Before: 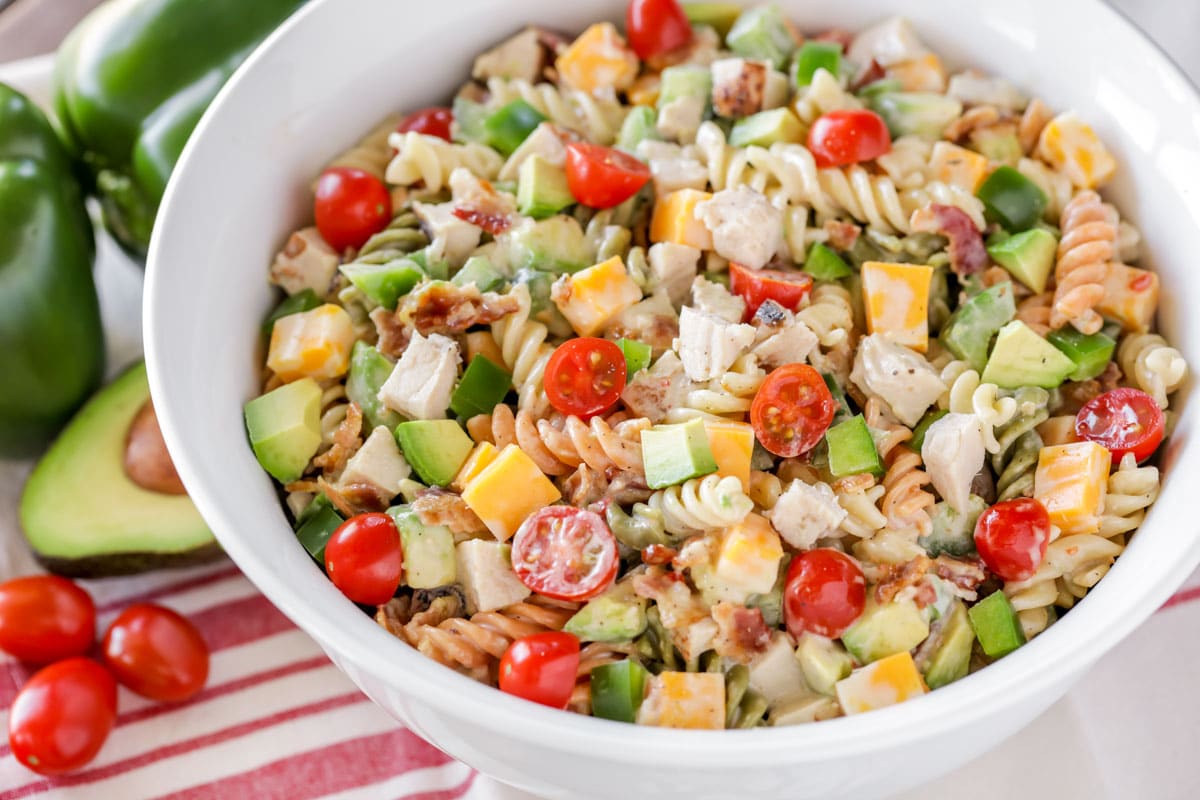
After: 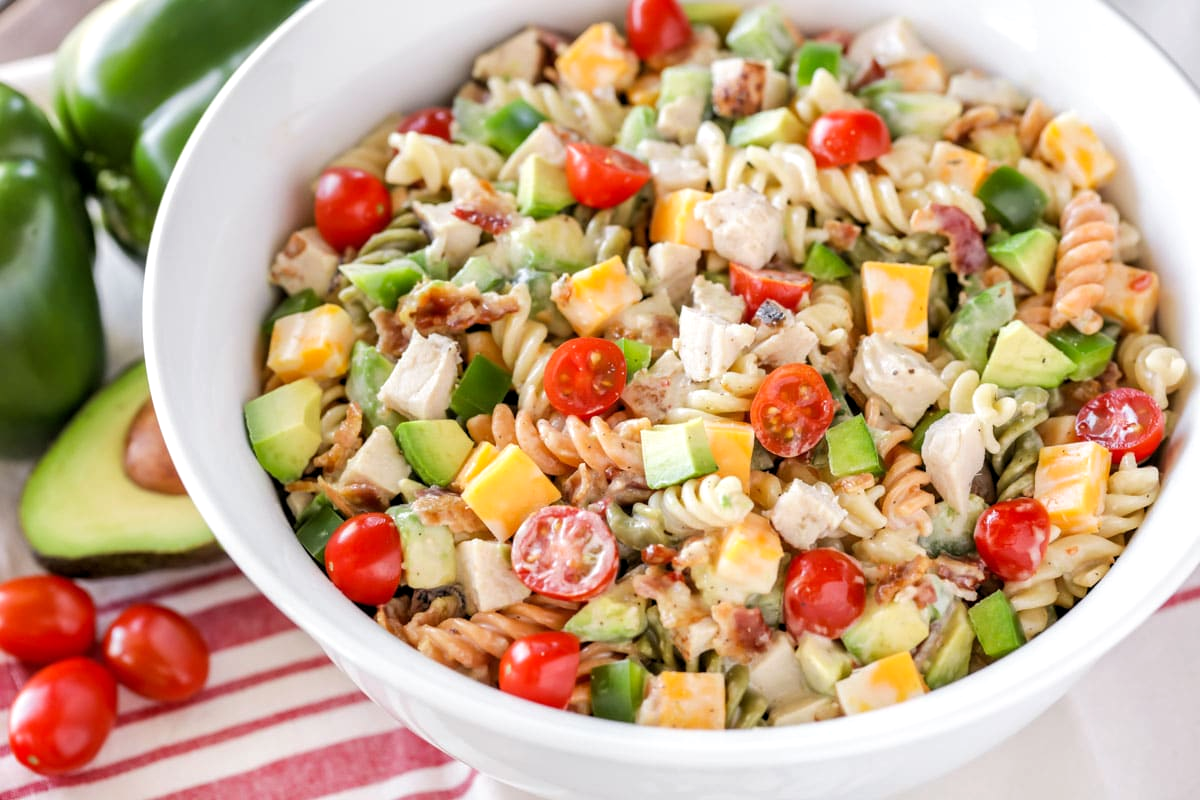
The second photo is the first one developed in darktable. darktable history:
levels: levels [0.016, 0.484, 0.953]
